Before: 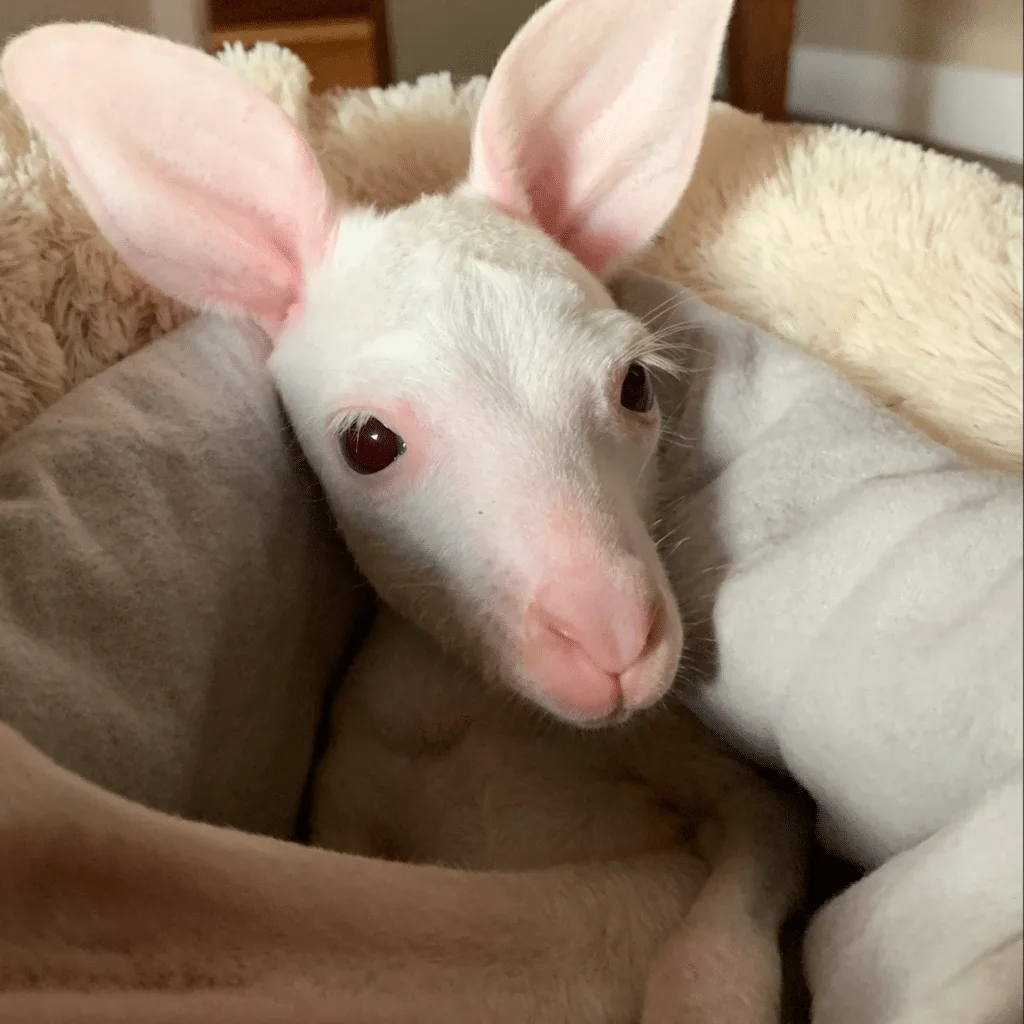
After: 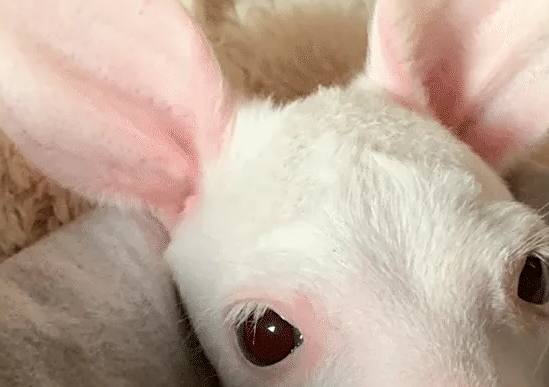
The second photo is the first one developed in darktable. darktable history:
sharpen: on, module defaults
crop: left 10.121%, top 10.631%, right 36.218%, bottom 51.526%
